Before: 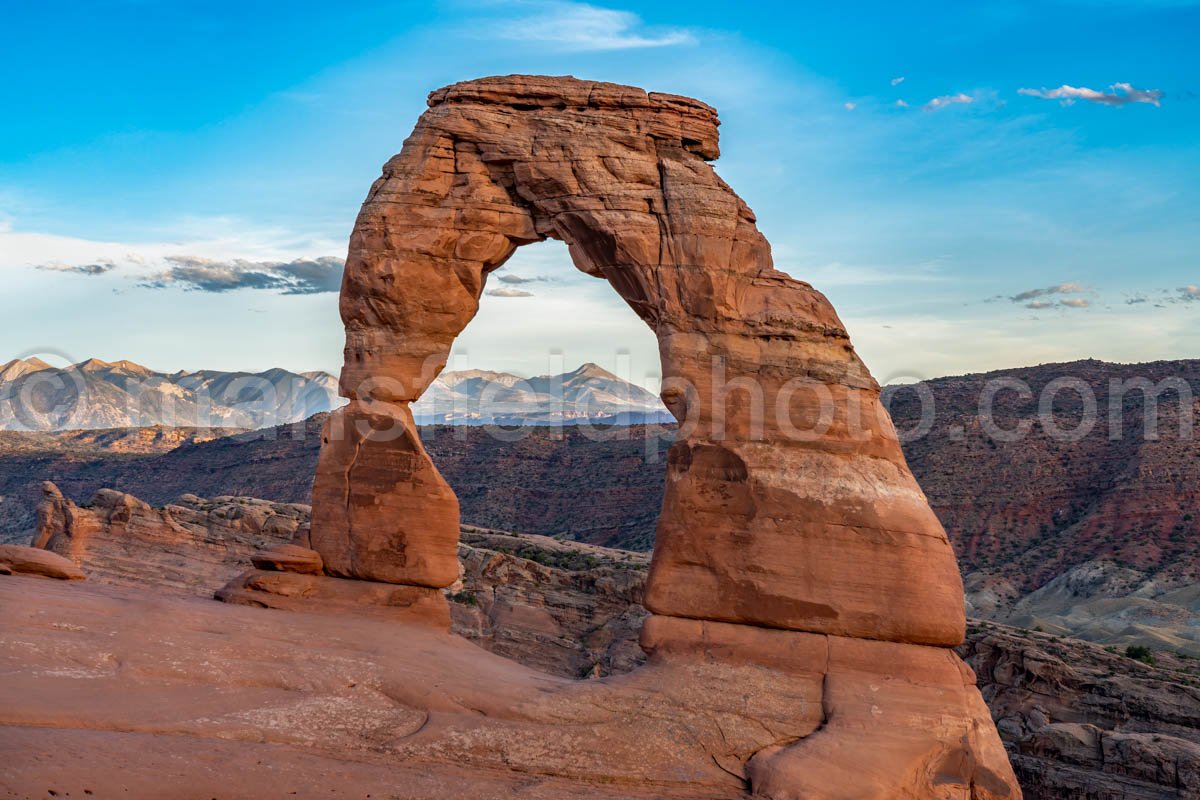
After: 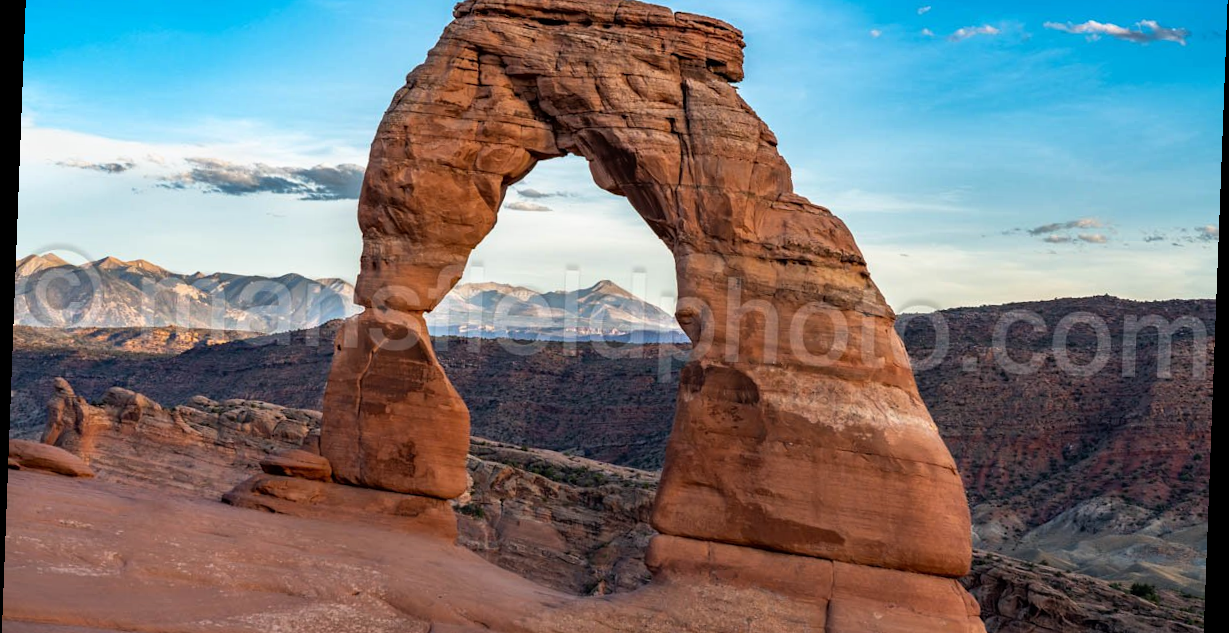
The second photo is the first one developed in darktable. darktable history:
crop and rotate: top 12.5%, bottom 12.5%
rgb curve: curves: ch0 [(0, 0) (0.078, 0.051) (0.929, 0.956) (1, 1)], compensate middle gray true
rotate and perspective: rotation 2.17°, automatic cropping off
